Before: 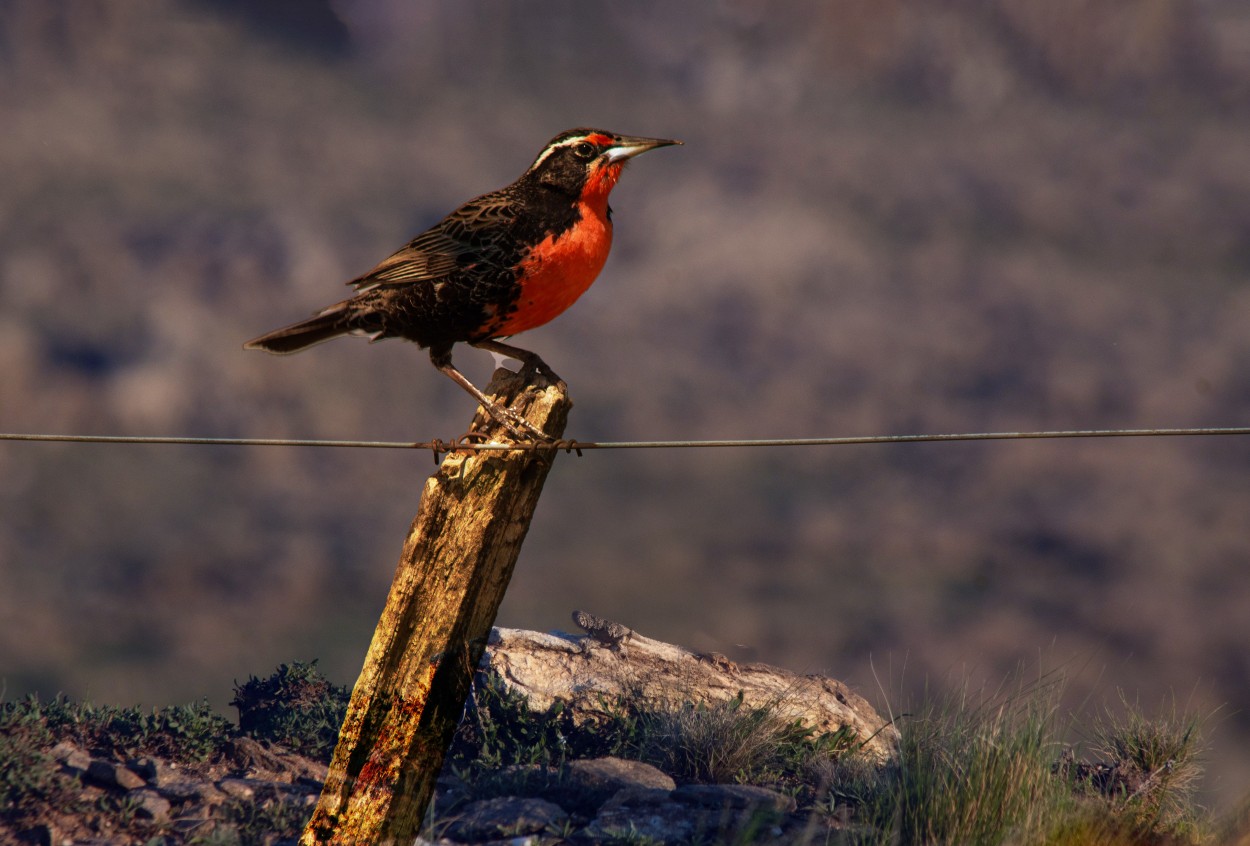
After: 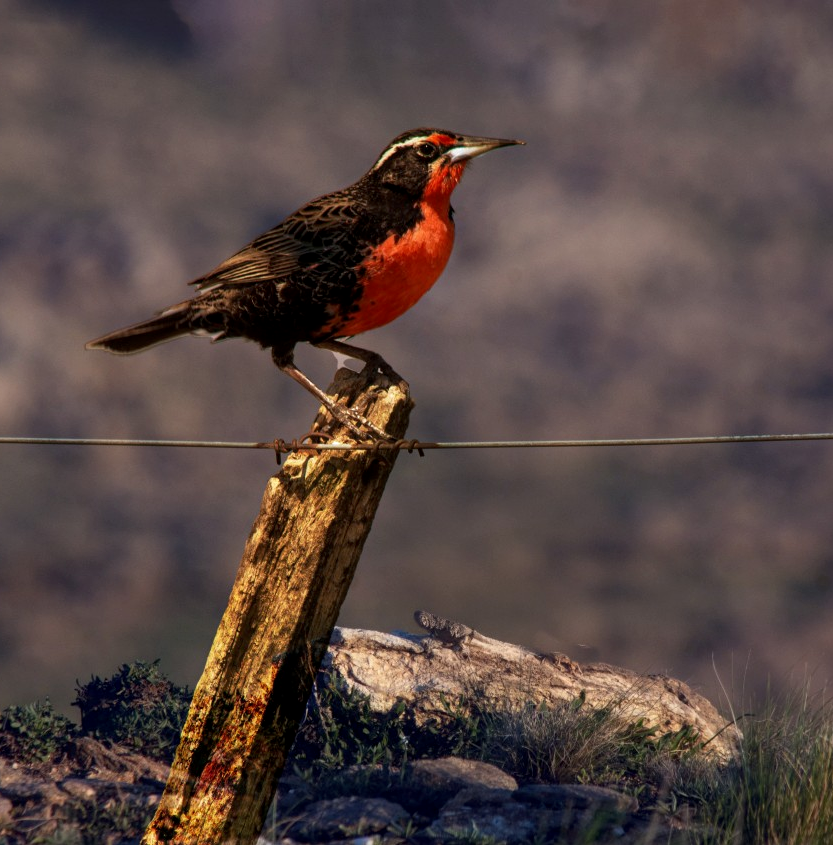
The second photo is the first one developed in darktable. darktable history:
crop and rotate: left 12.648%, right 20.685%
contrast brightness saturation: contrast 0.05
local contrast: highlights 100%, shadows 100%, detail 120%, midtone range 0.2
